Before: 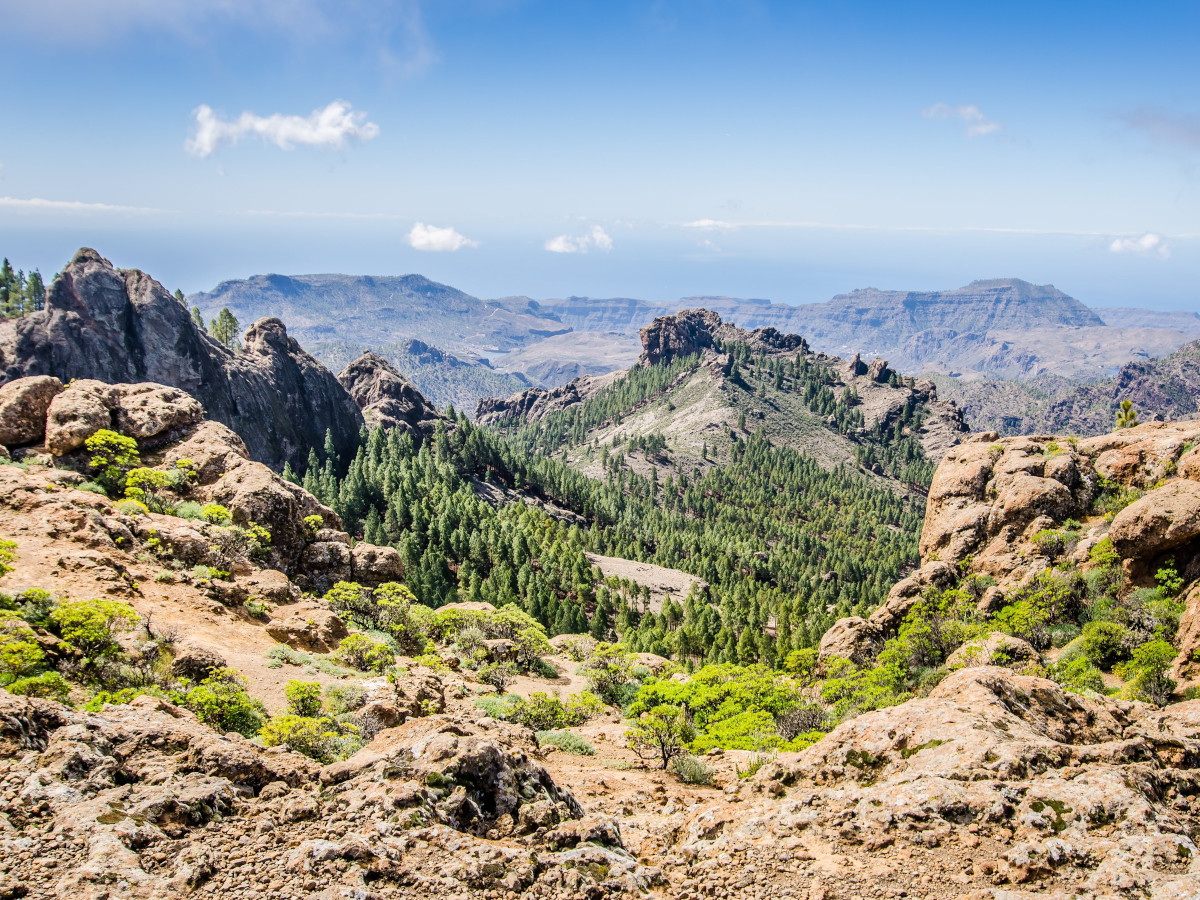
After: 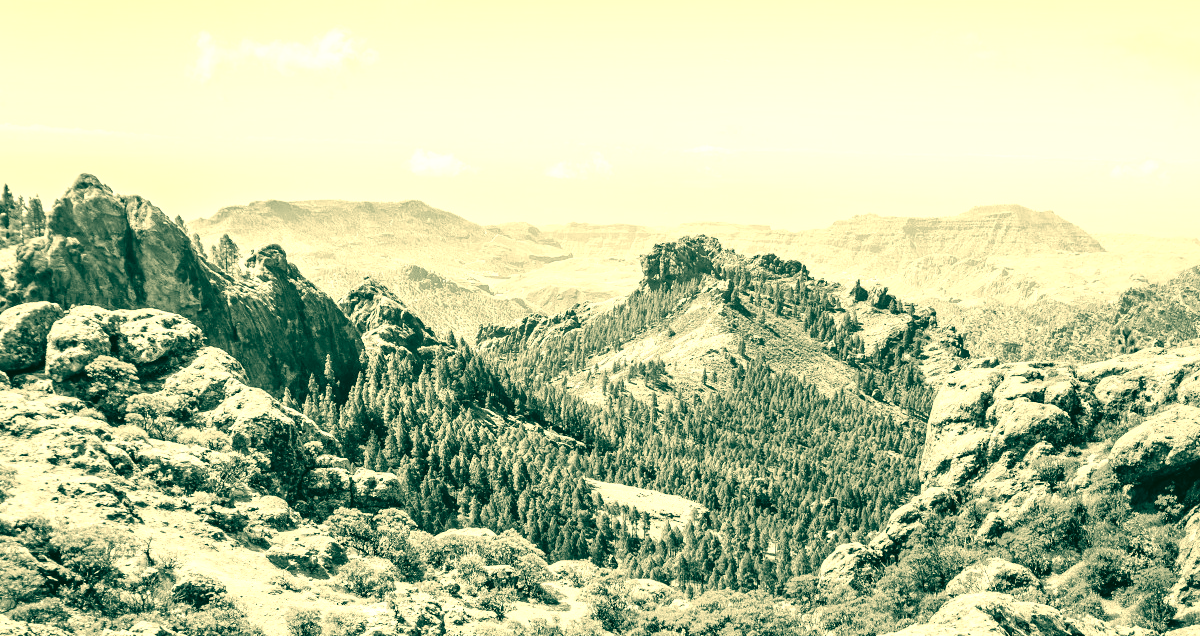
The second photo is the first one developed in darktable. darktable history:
crop and rotate: top 8.293%, bottom 20.996%
color correction: highlights a* 1.83, highlights b* 34.02, shadows a* -36.68, shadows b* -5.48
color calibration: output gray [0.246, 0.254, 0.501, 0], gray › normalize channels true, illuminant same as pipeline (D50), adaptation XYZ, x 0.346, y 0.359, gamut compression 0
exposure: exposure 1.2 EV, compensate highlight preservation false
grain: coarseness 0.09 ISO, strength 10%
